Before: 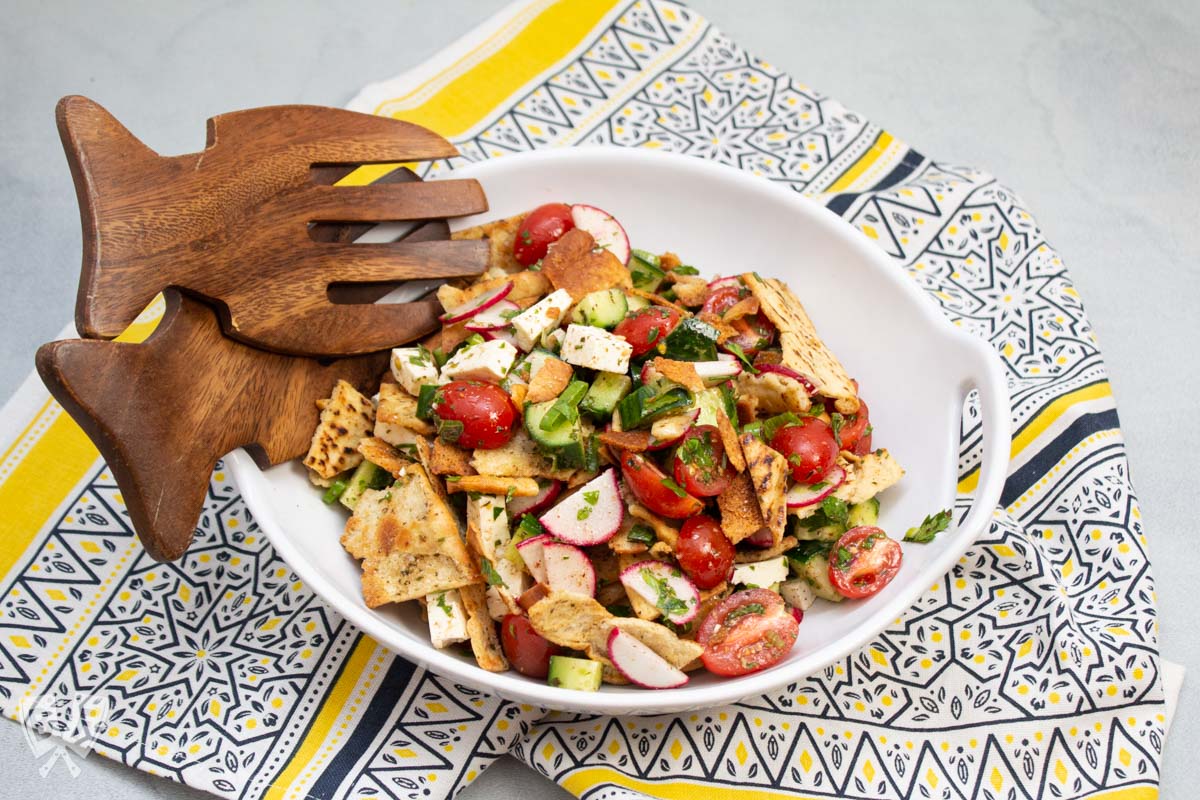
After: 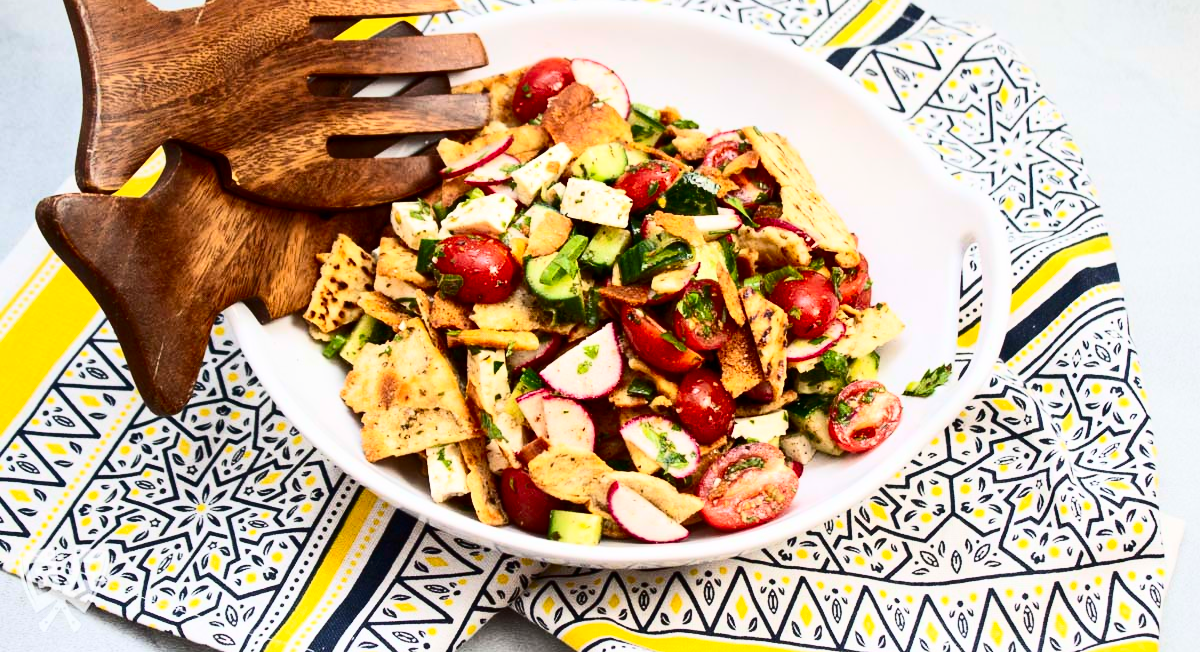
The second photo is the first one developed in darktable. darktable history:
contrast brightness saturation: contrast 0.415, brightness 0.046, saturation 0.262
crop and rotate: top 18.444%
